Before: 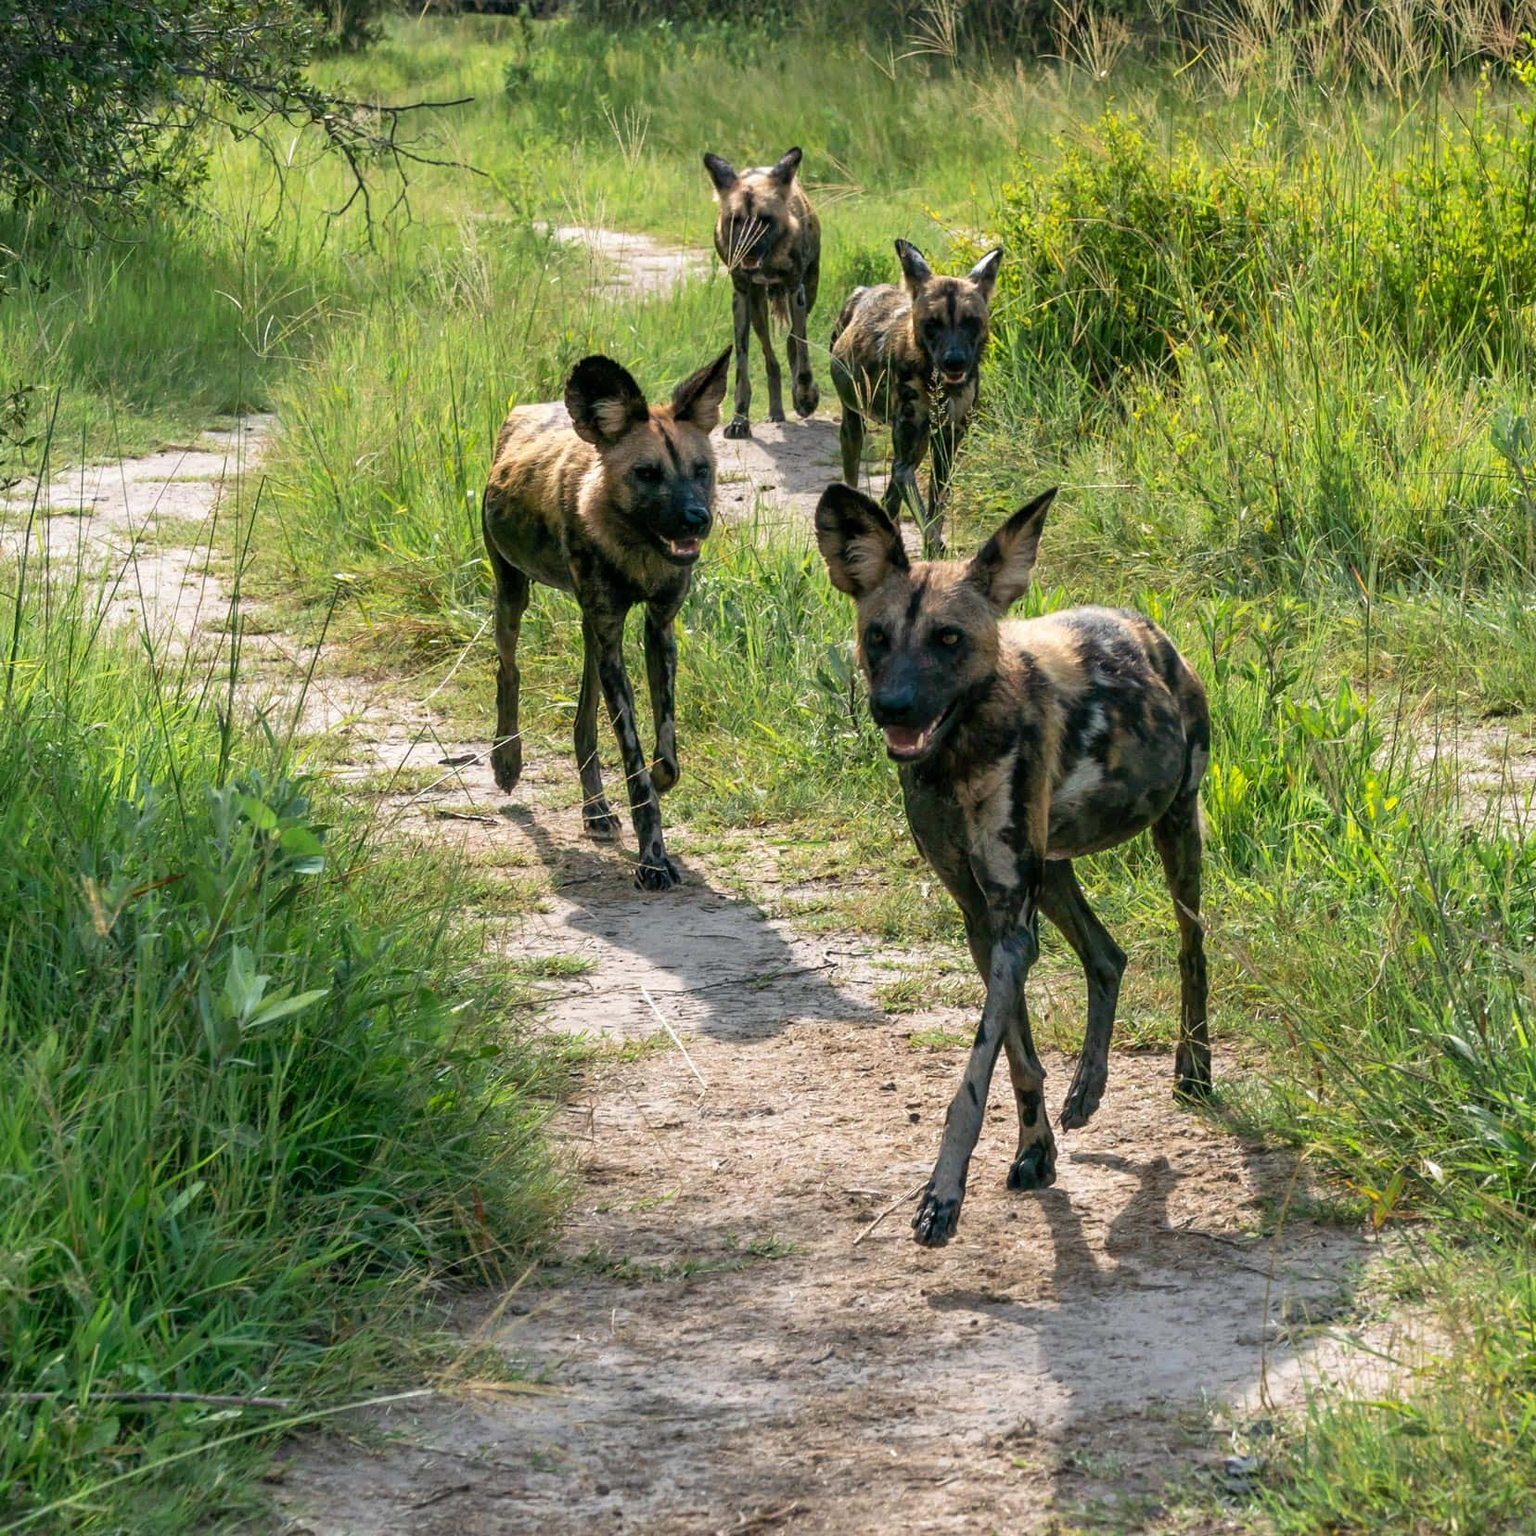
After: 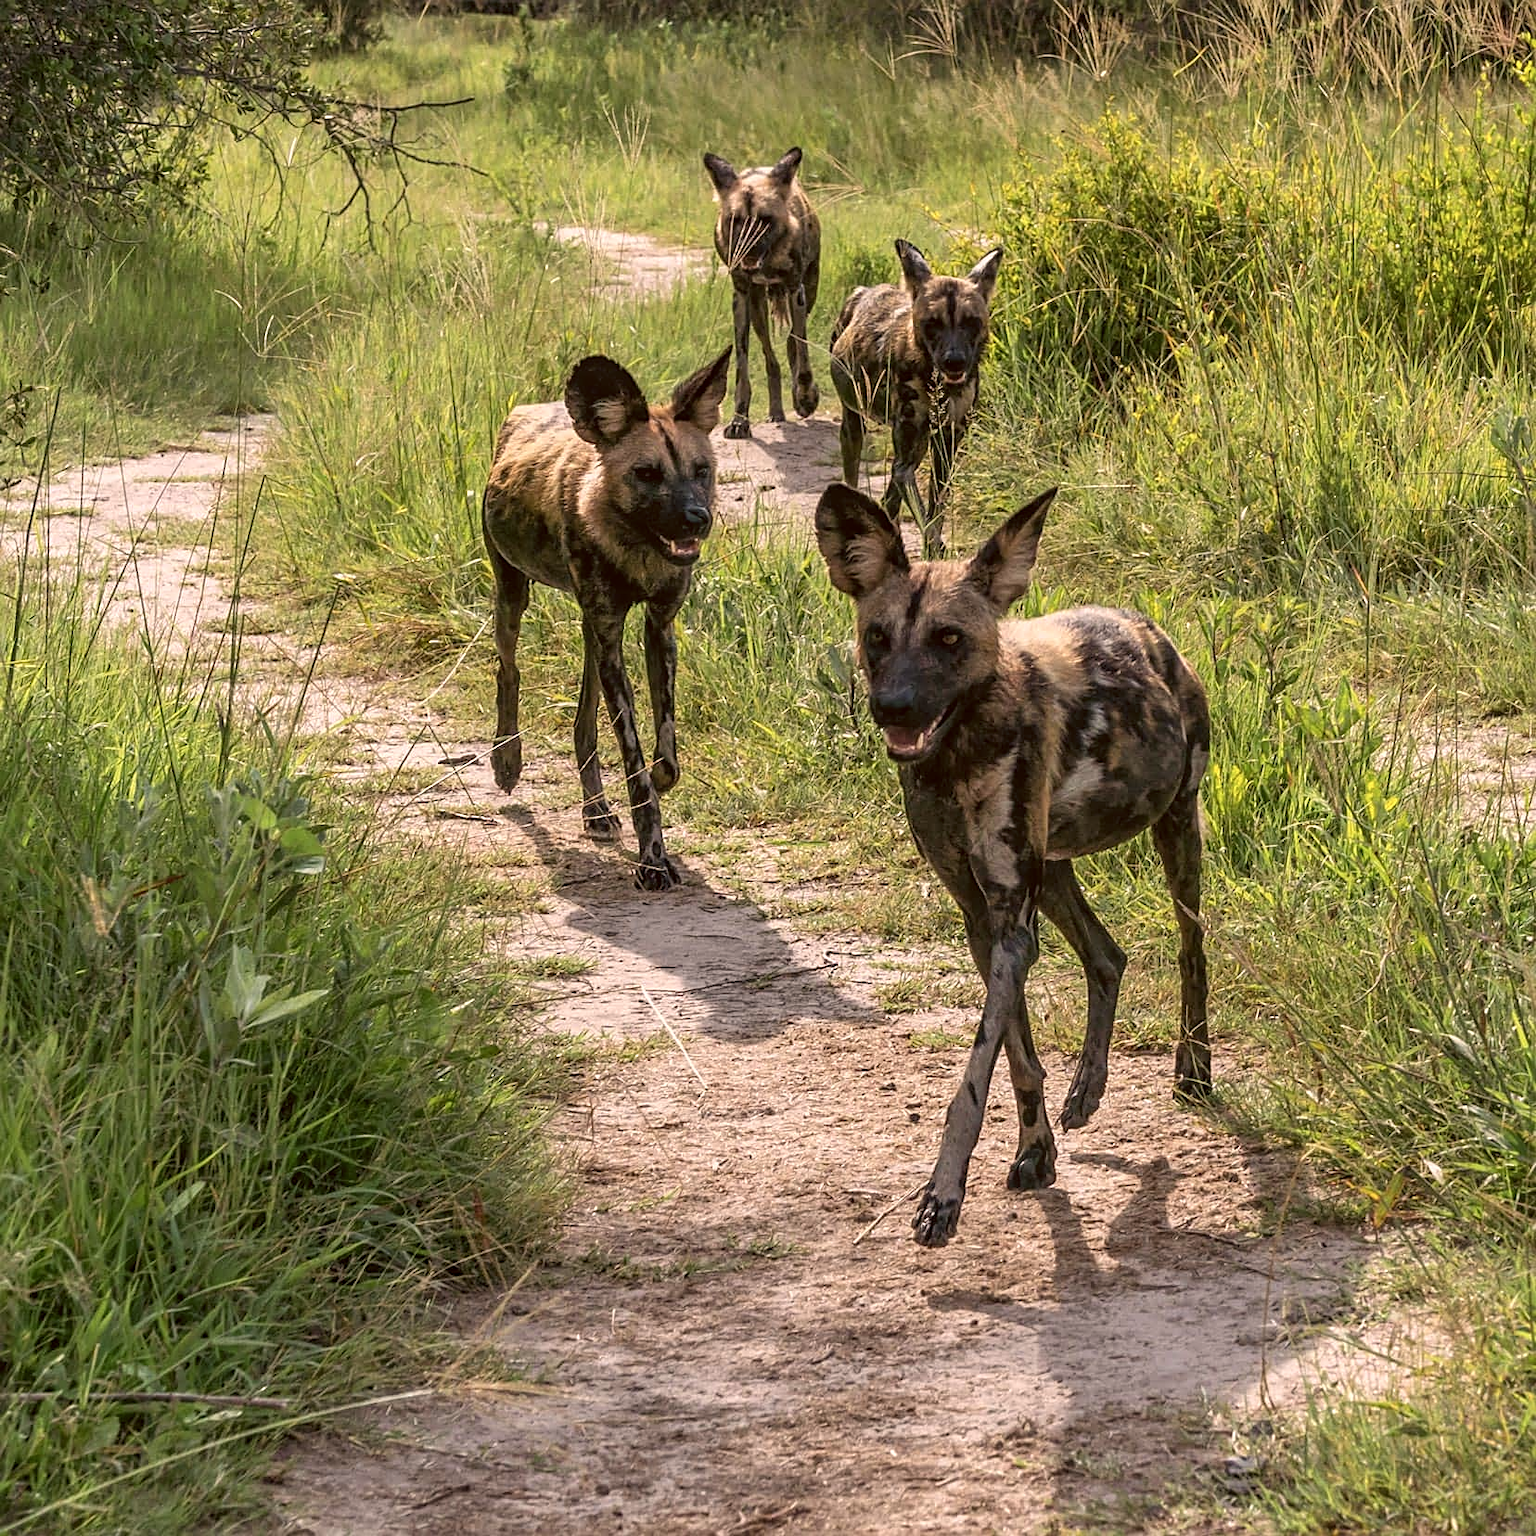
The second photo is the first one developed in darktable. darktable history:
color correction: highlights a* 10.2, highlights b* 9.73, shadows a* 8.99, shadows b* 8.02, saturation 0.795
sharpen: on, module defaults
local contrast: detail 109%
